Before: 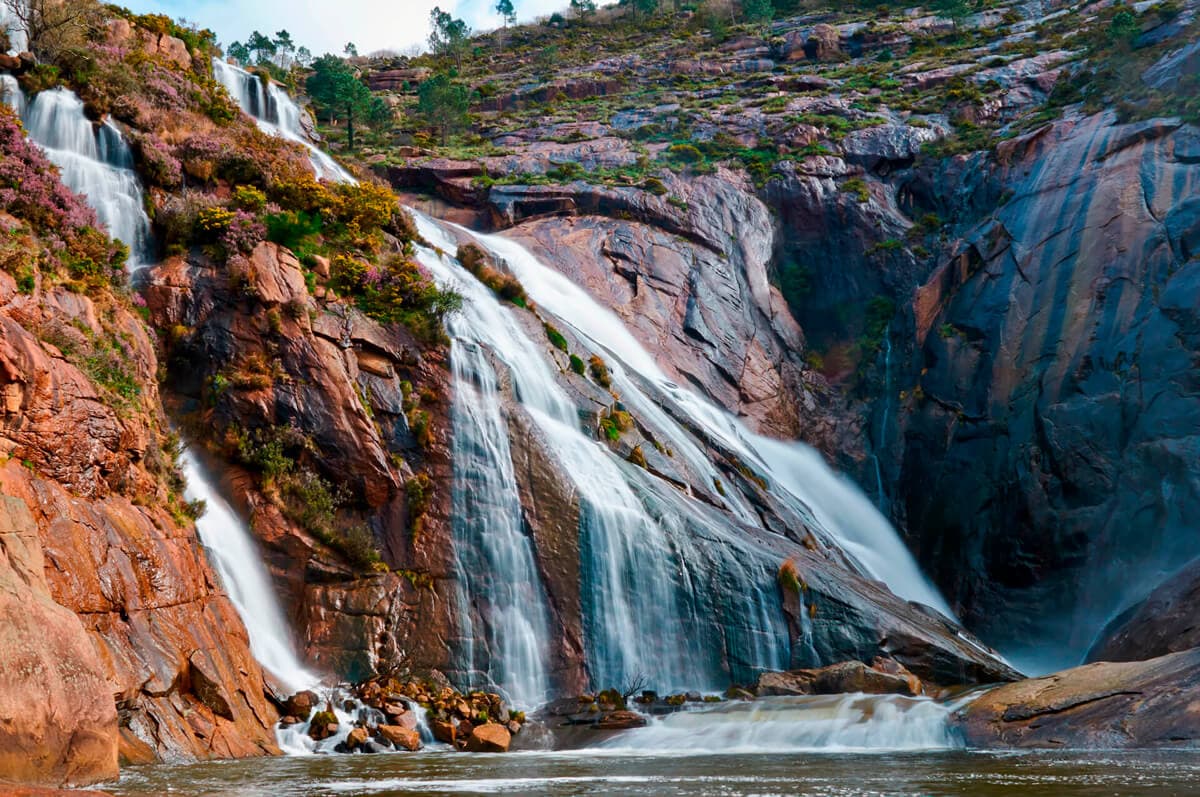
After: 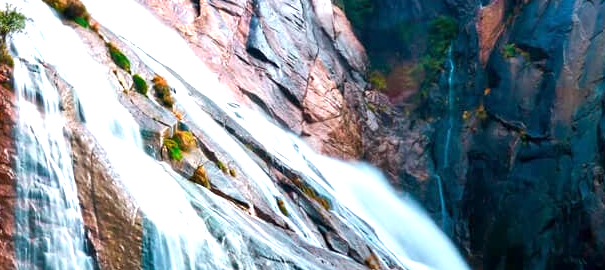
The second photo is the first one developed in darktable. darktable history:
crop: left 36.468%, top 35.201%, right 13.067%, bottom 30.915%
exposure: exposure 1.136 EV, compensate highlight preservation false
